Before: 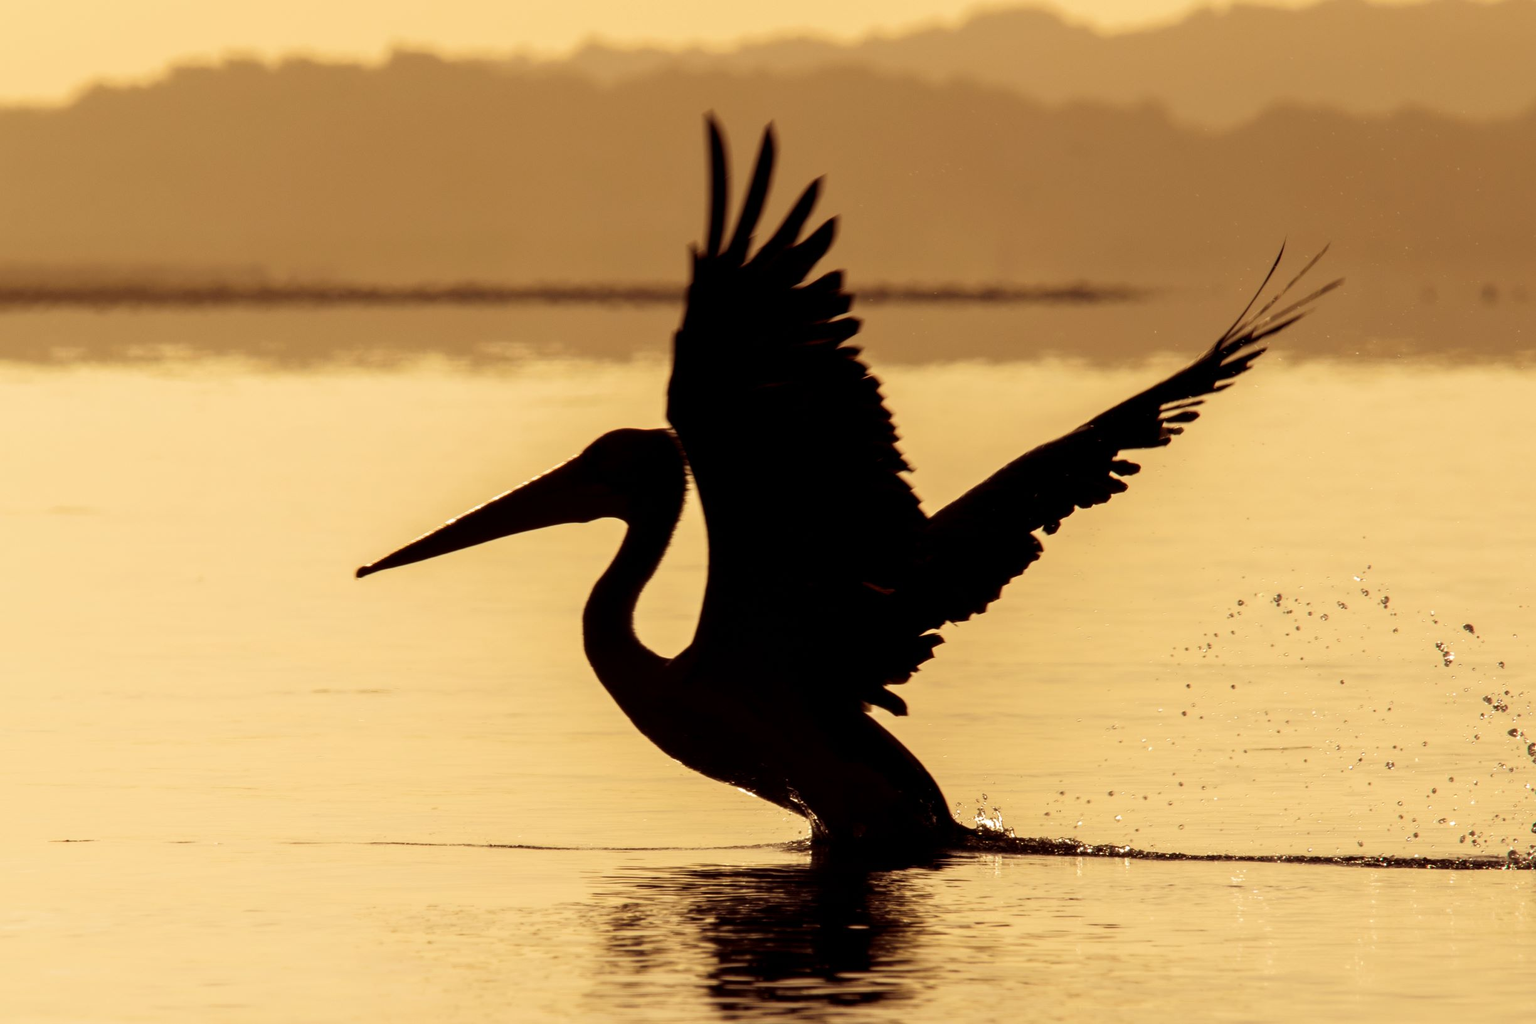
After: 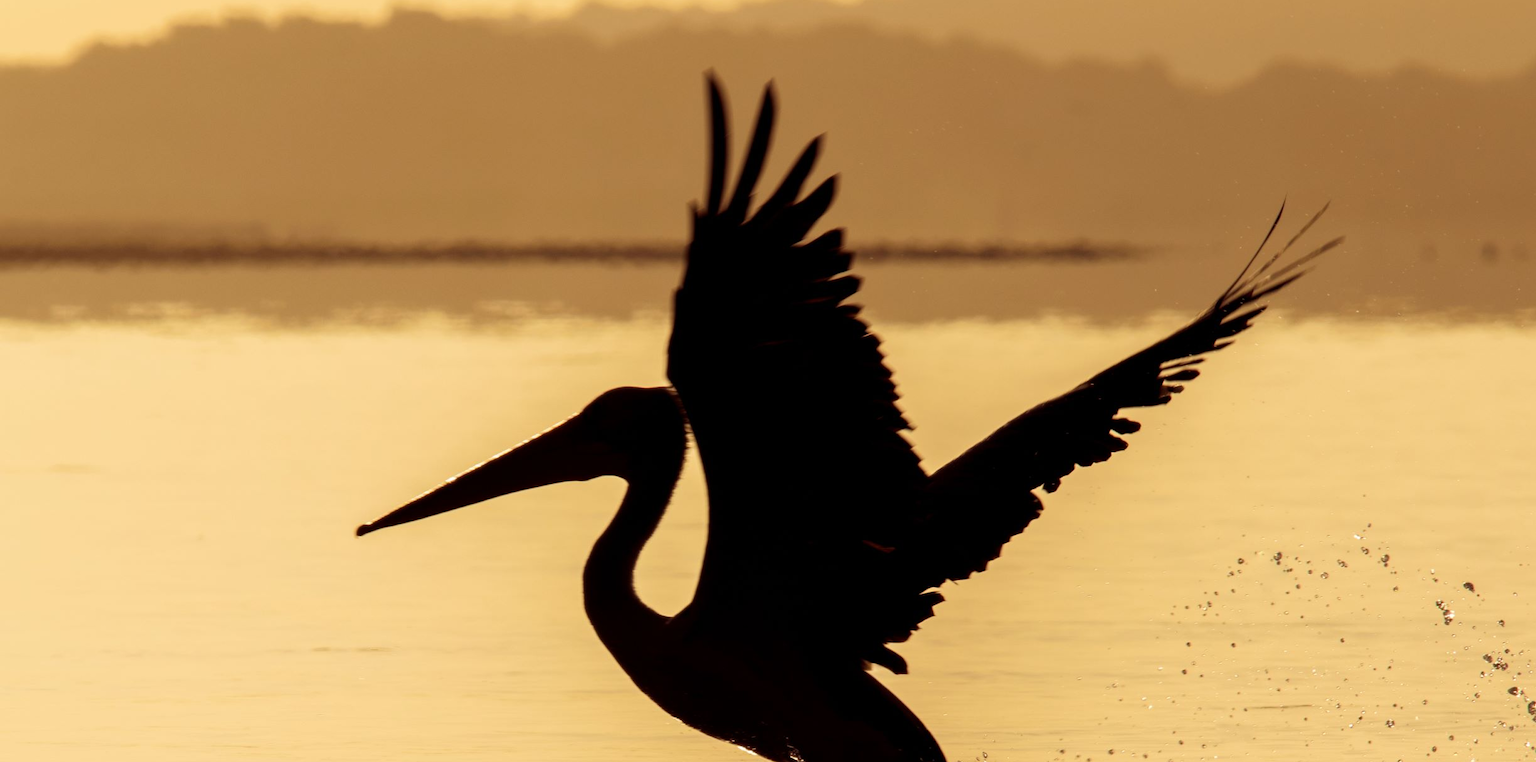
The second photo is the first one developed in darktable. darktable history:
crop: top 4.162%, bottom 21.39%
